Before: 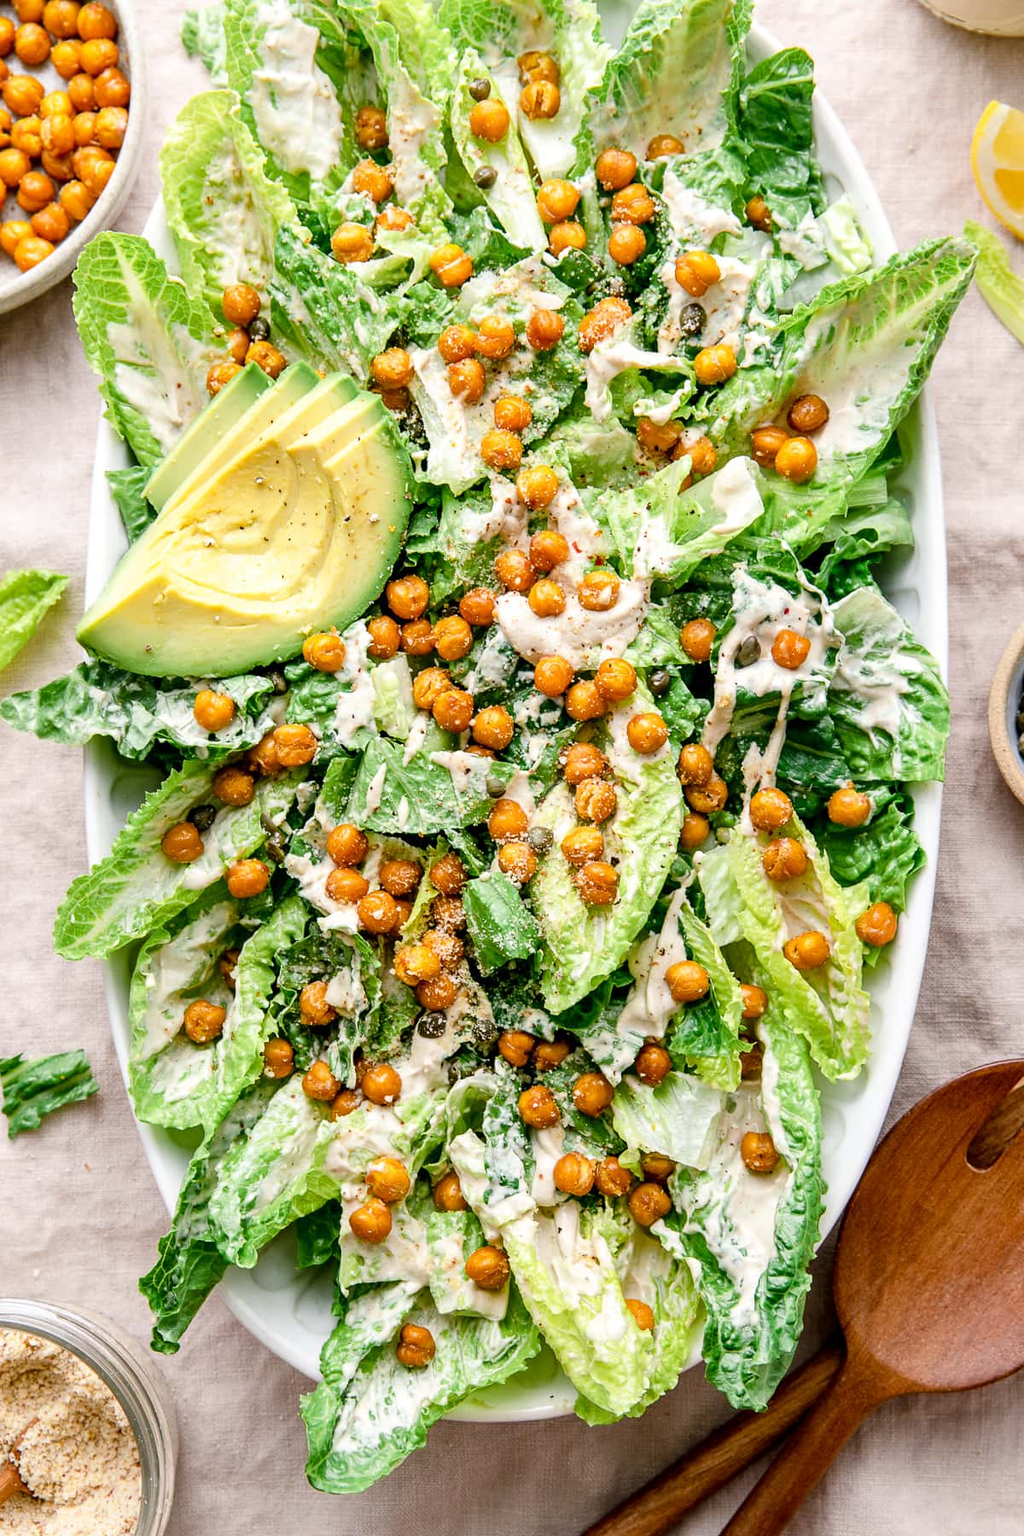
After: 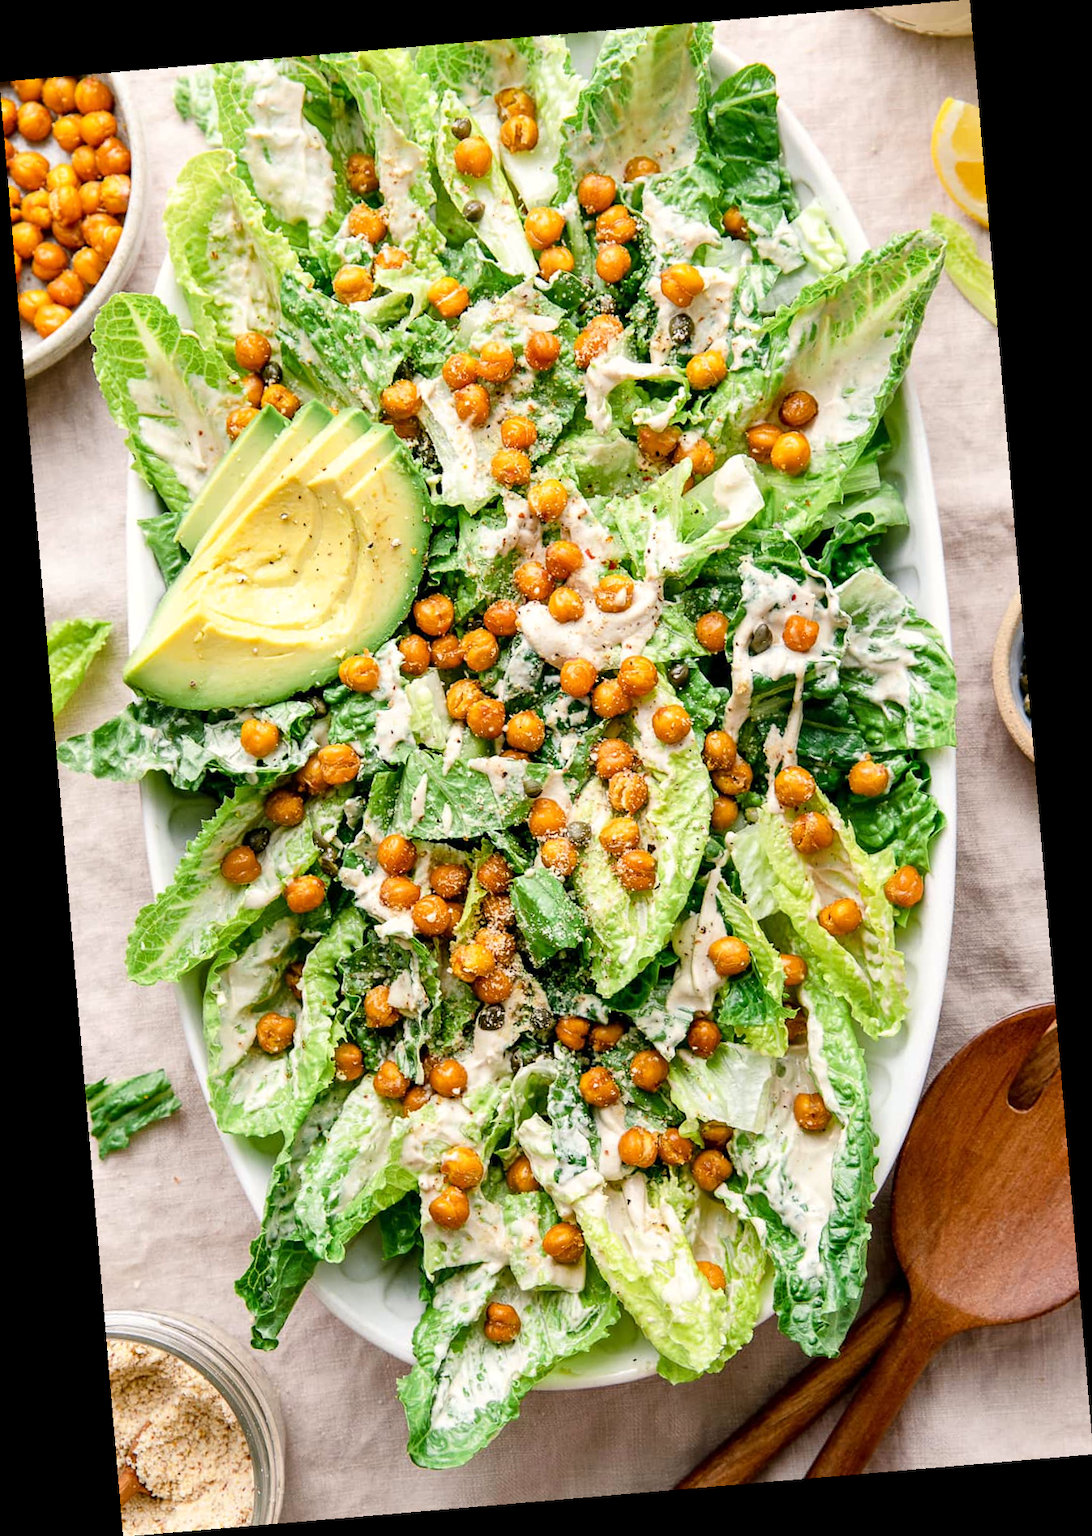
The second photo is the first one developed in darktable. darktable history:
tone equalizer: -7 EV 0.13 EV, smoothing diameter 25%, edges refinement/feathering 10, preserve details guided filter
white balance: red 1.009, blue 0.985
rotate and perspective: rotation -4.86°, automatic cropping off
